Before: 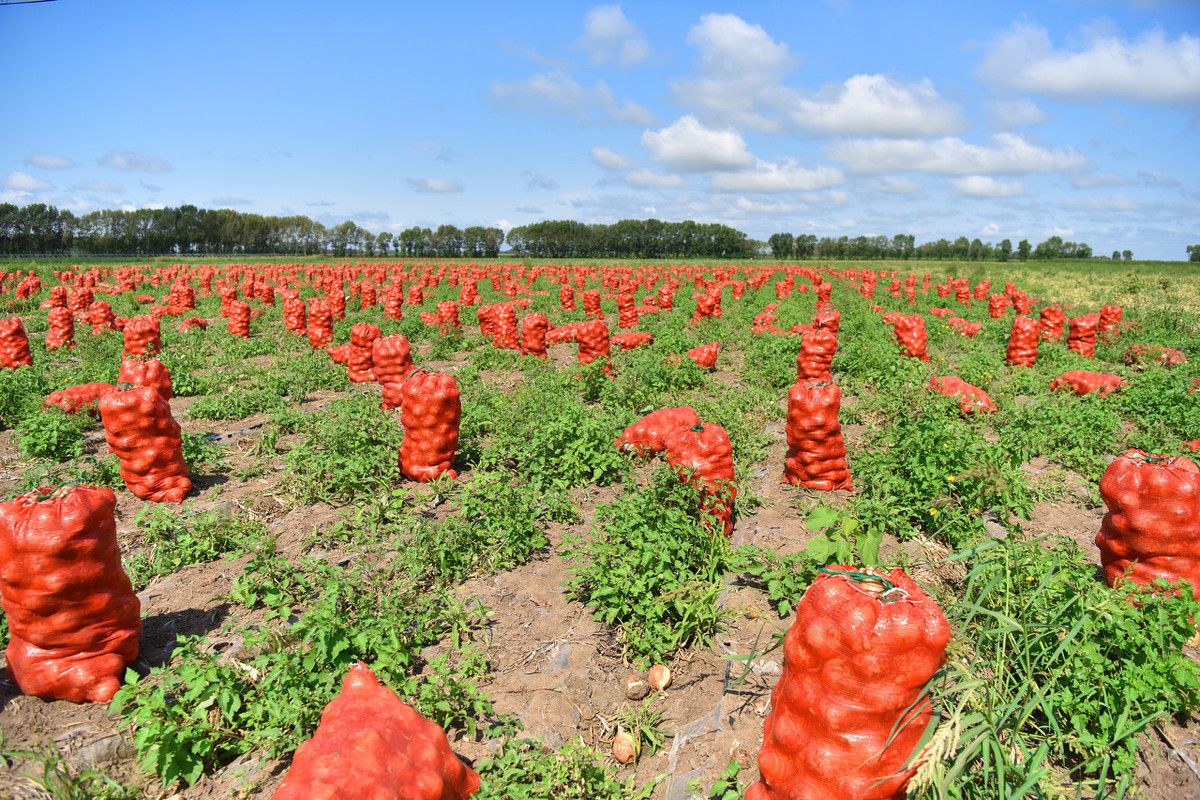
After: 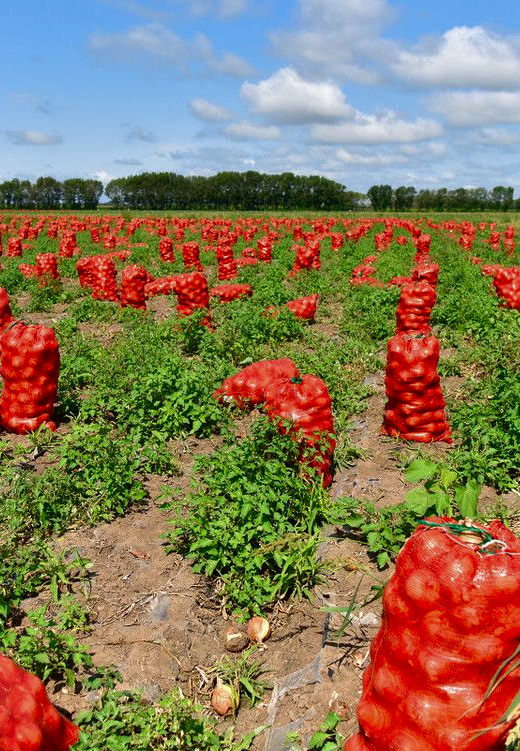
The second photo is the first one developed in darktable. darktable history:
crop: left 33.452%, top 6.025%, right 23.155%
exposure: black level correction 0.004, exposure 0.014 EV, compensate highlight preservation false
contrast brightness saturation: brightness -0.2, saturation 0.08
